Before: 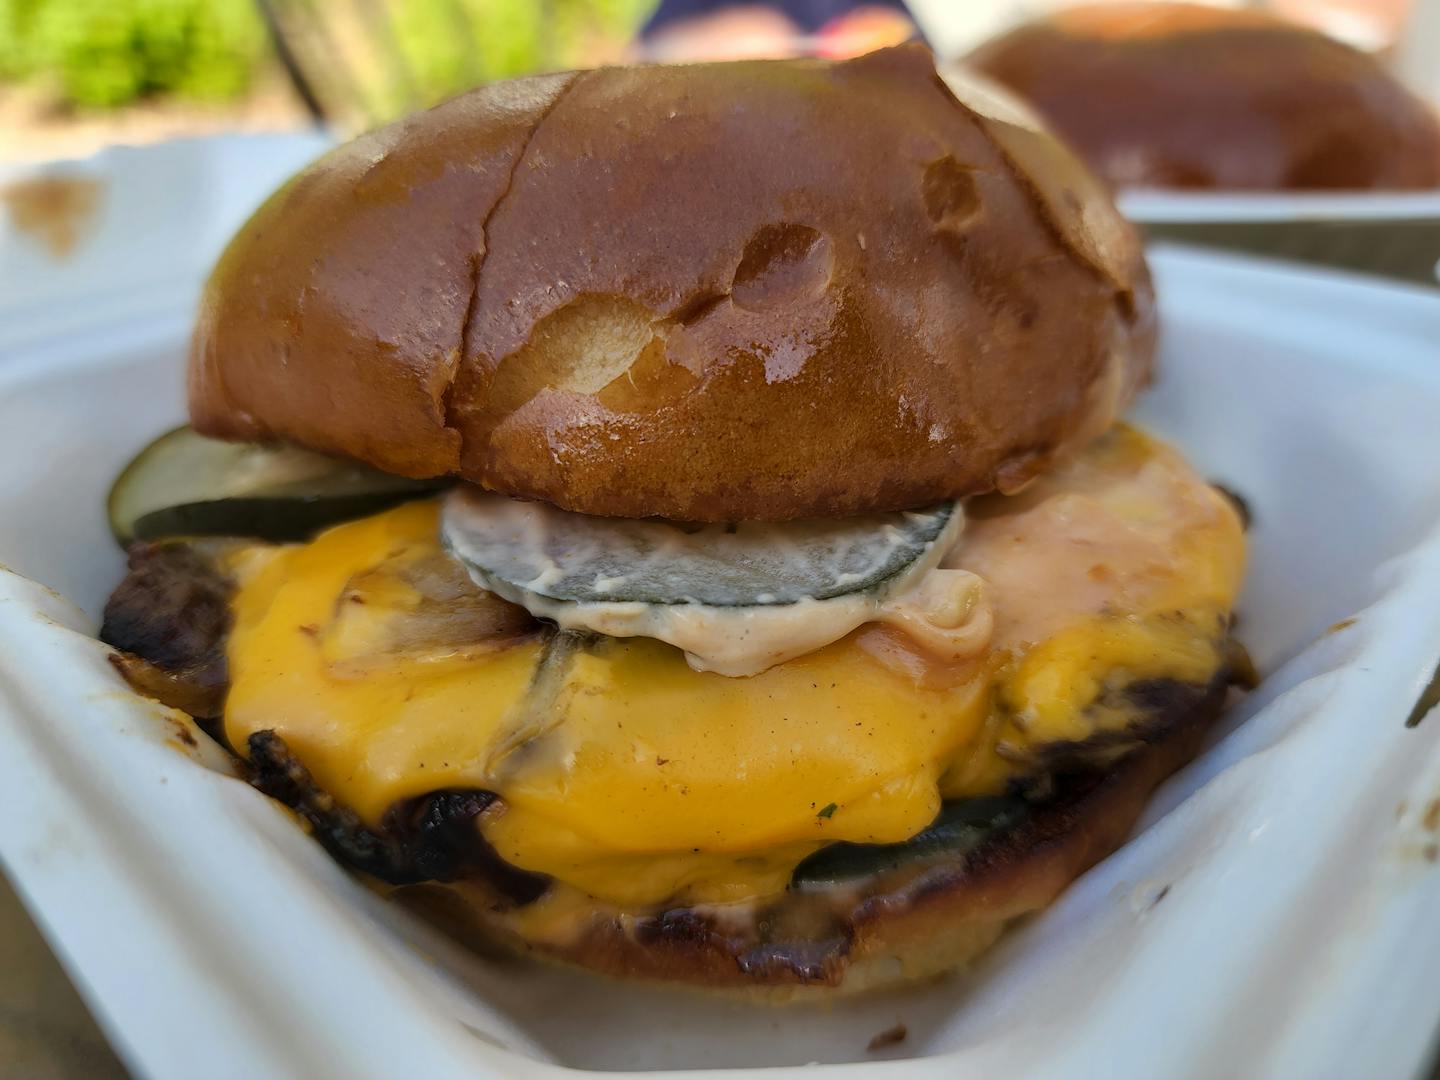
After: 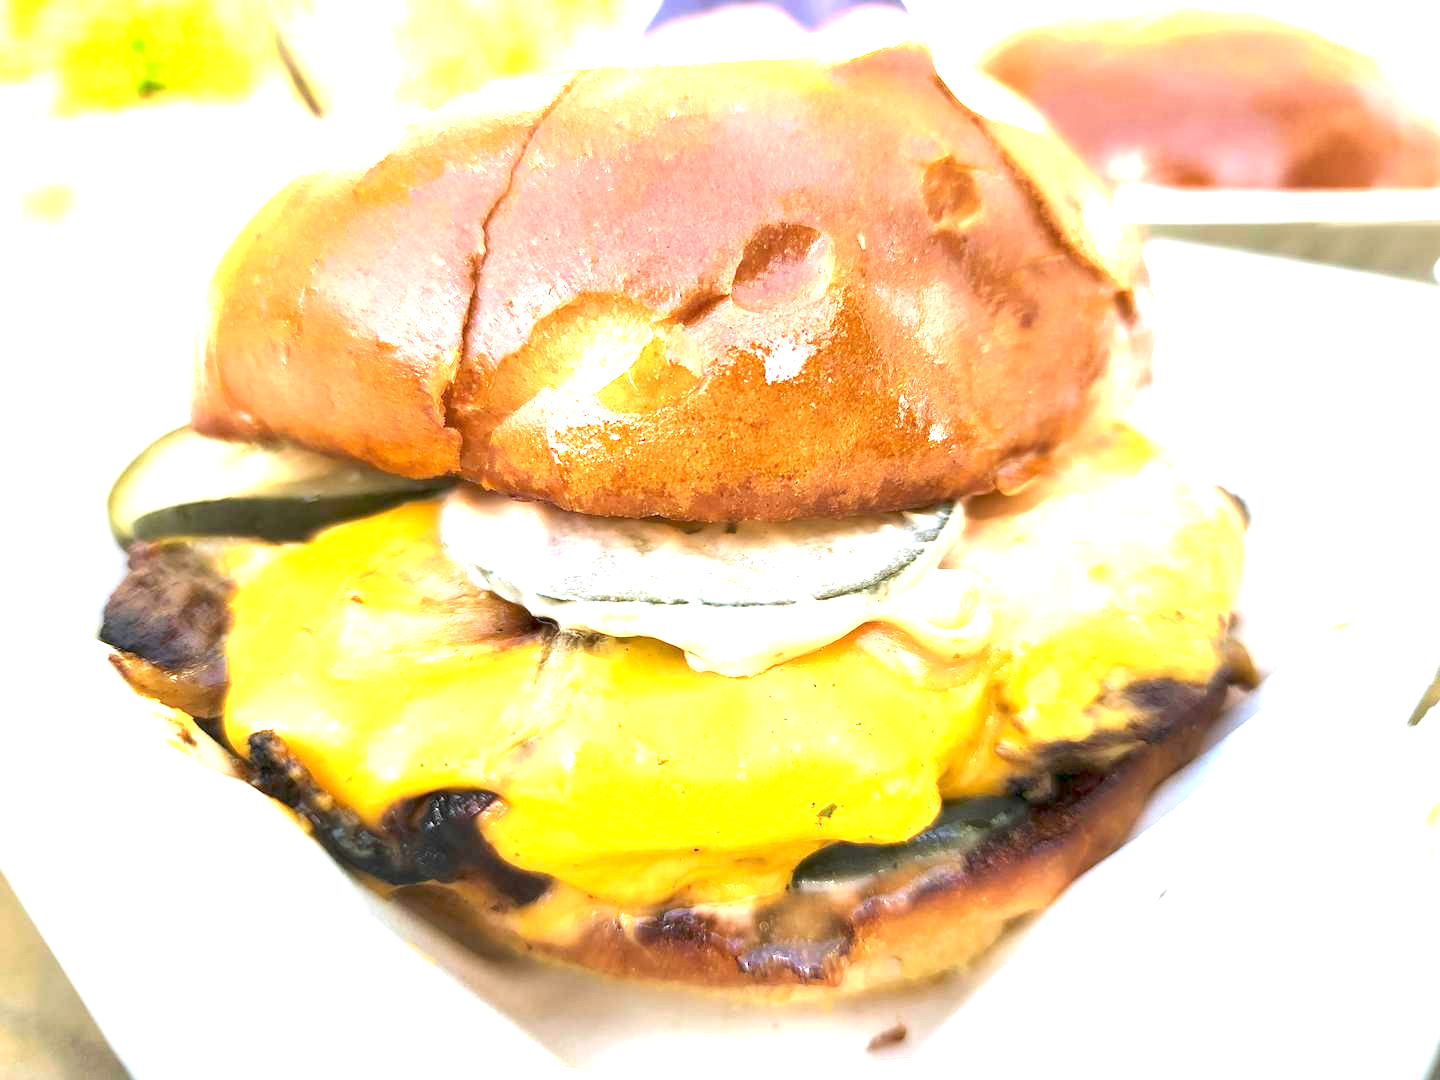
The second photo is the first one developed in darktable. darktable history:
exposure: exposure 2.913 EV, compensate highlight preservation false
levels: levels [0, 0.499, 1]
